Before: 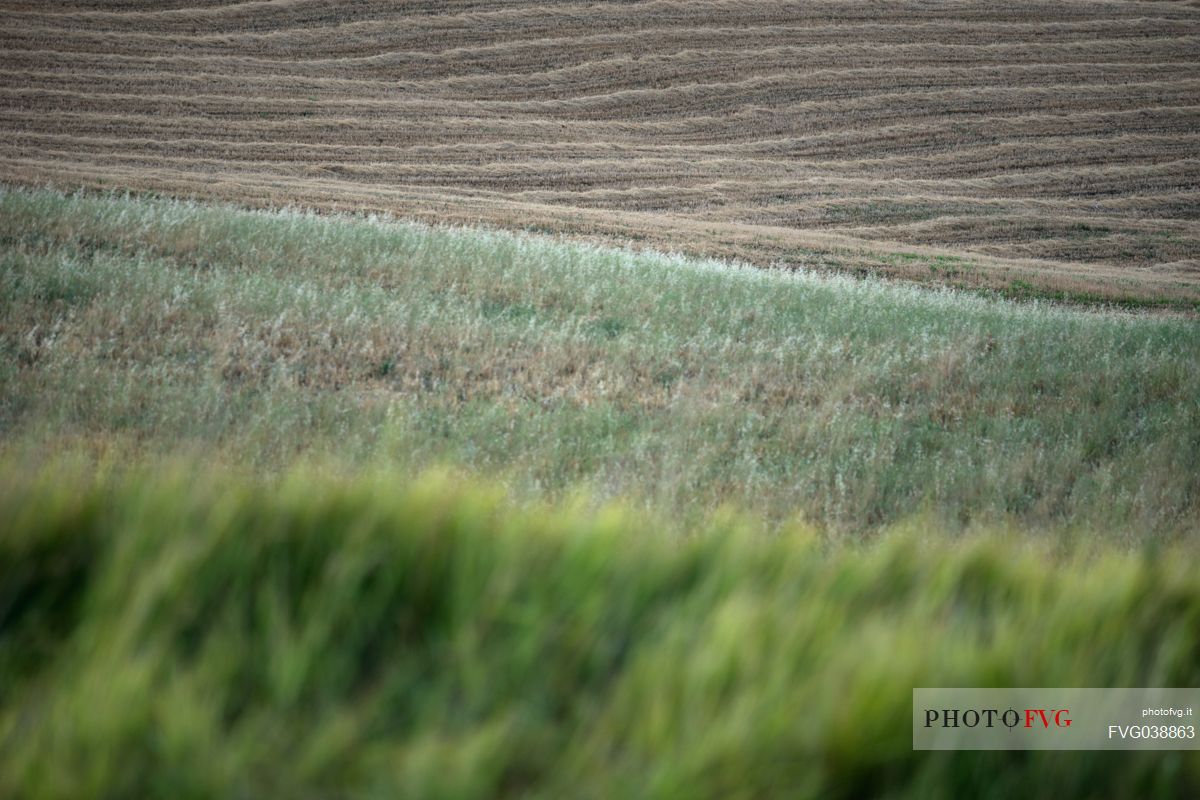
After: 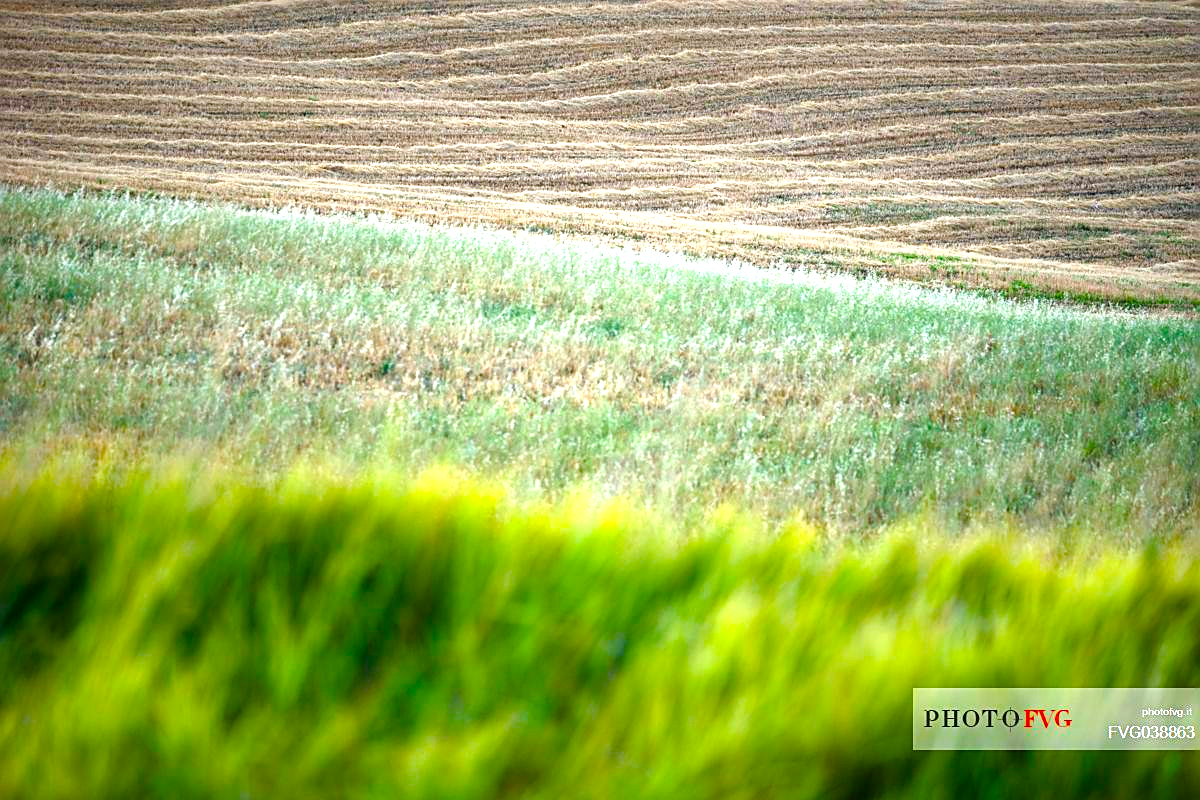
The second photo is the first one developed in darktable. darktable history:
sharpen: on, module defaults
color balance rgb: linear chroma grading › shadows 10%, linear chroma grading › highlights 10%, linear chroma grading › global chroma 15%, linear chroma grading › mid-tones 15%, perceptual saturation grading › global saturation 40%, perceptual saturation grading › highlights -25%, perceptual saturation grading › mid-tones 35%, perceptual saturation grading › shadows 35%, perceptual brilliance grading › global brilliance 11.29%, global vibrance 11.29%
exposure: exposure 0.935 EV, compensate highlight preservation false
